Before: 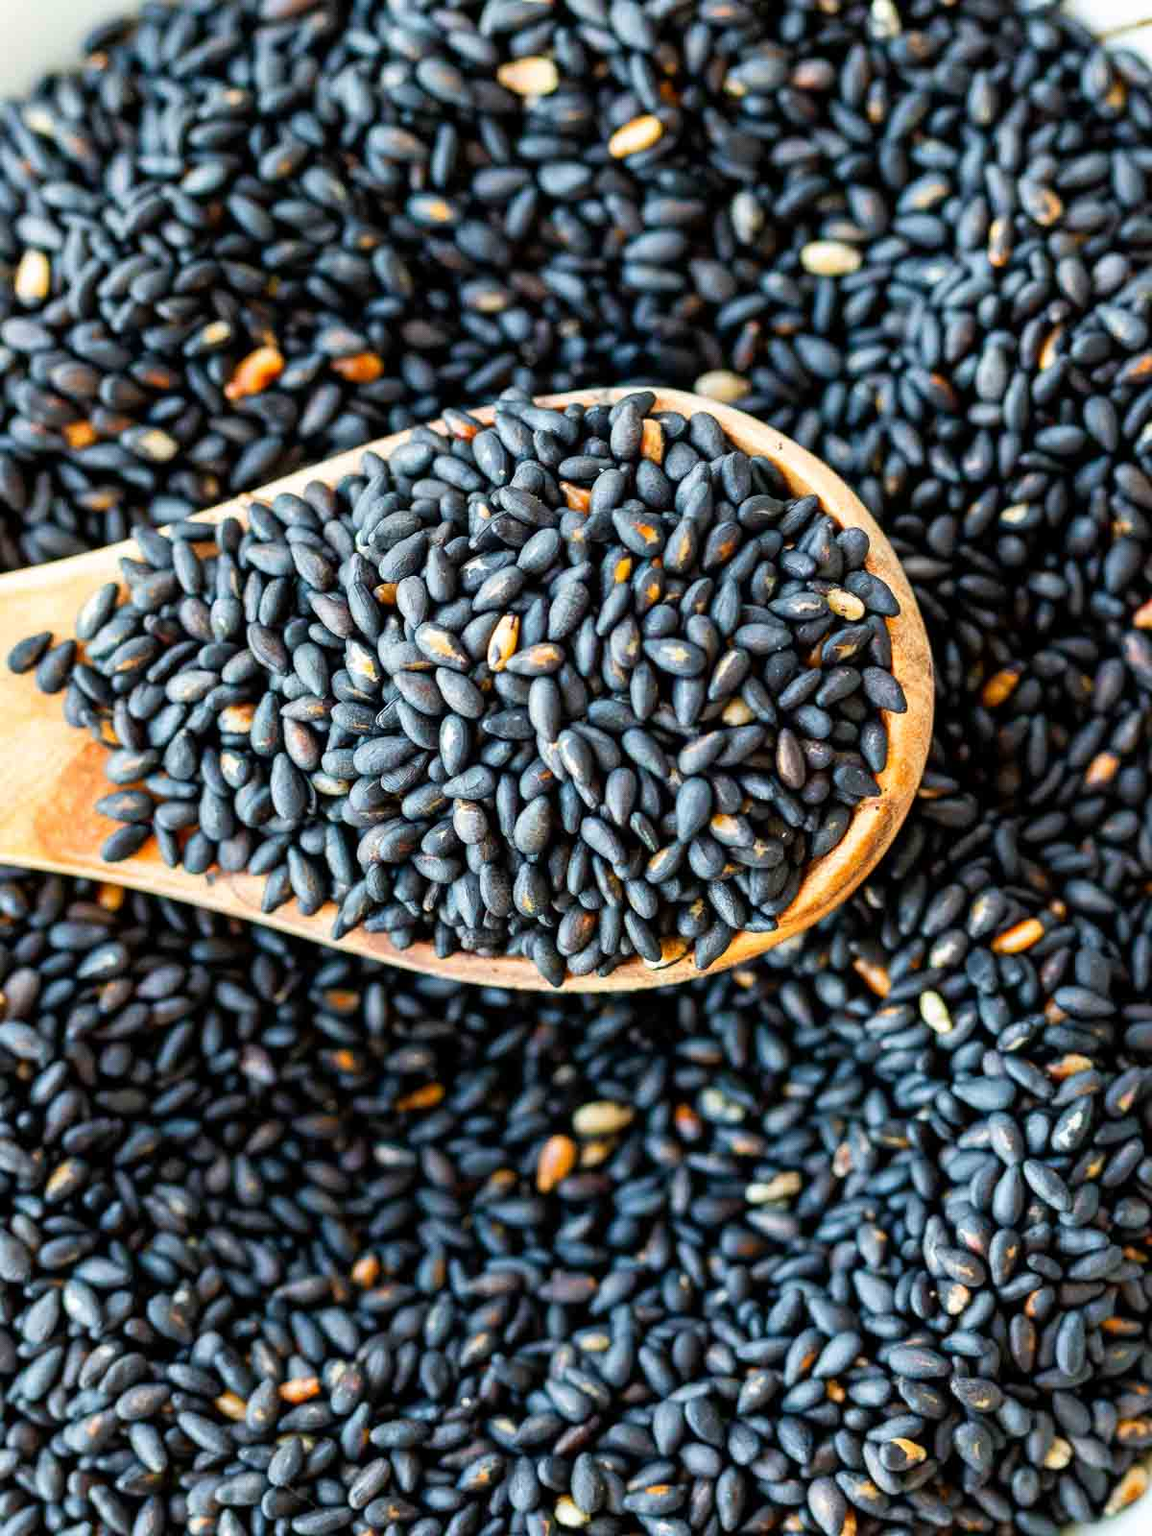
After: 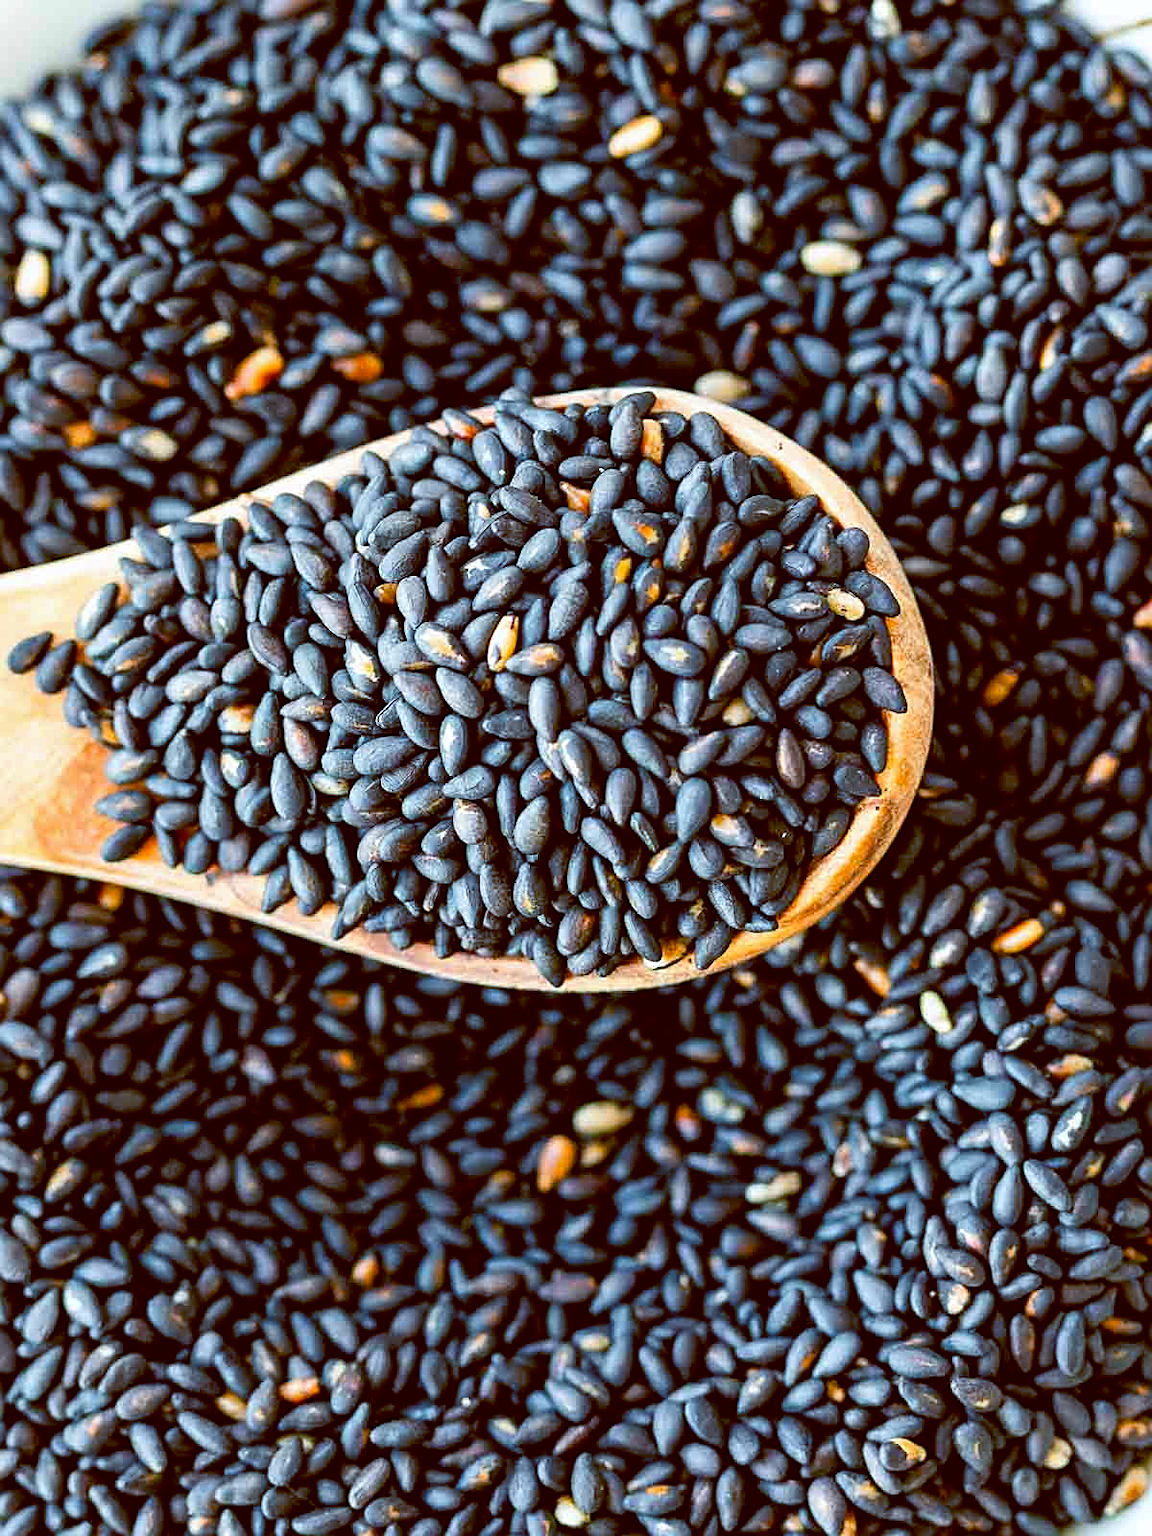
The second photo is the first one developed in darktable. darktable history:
sharpen: on, module defaults
color balance: lift [1, 1.015, 1.004, 0.985], gamma [1, 0.958, 0.971, 1.042], gain [1, 0.956, 0.977, 1.044]
